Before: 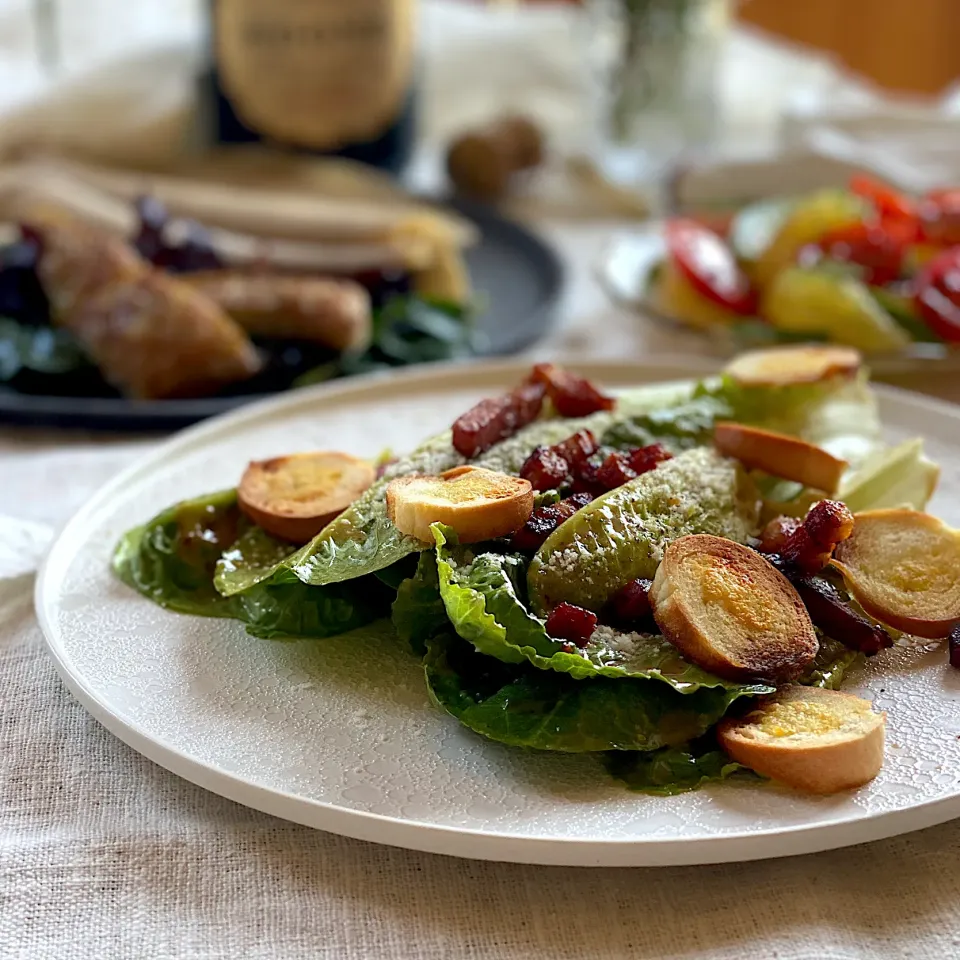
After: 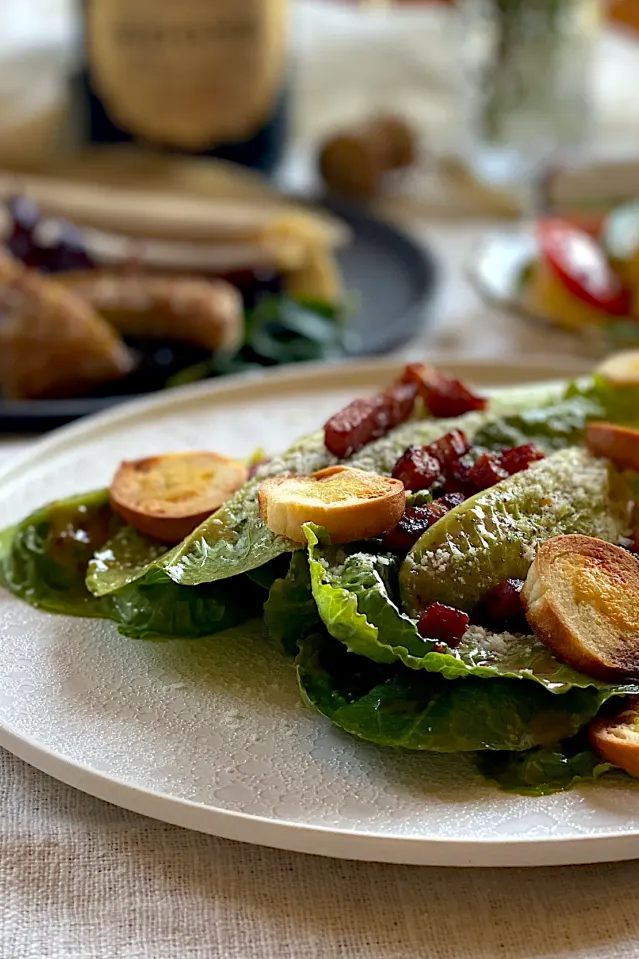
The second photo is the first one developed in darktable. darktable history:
haze removal: compatibility mode true, adaptive false
crop and rotate: left 13.342%, right 19.991%
